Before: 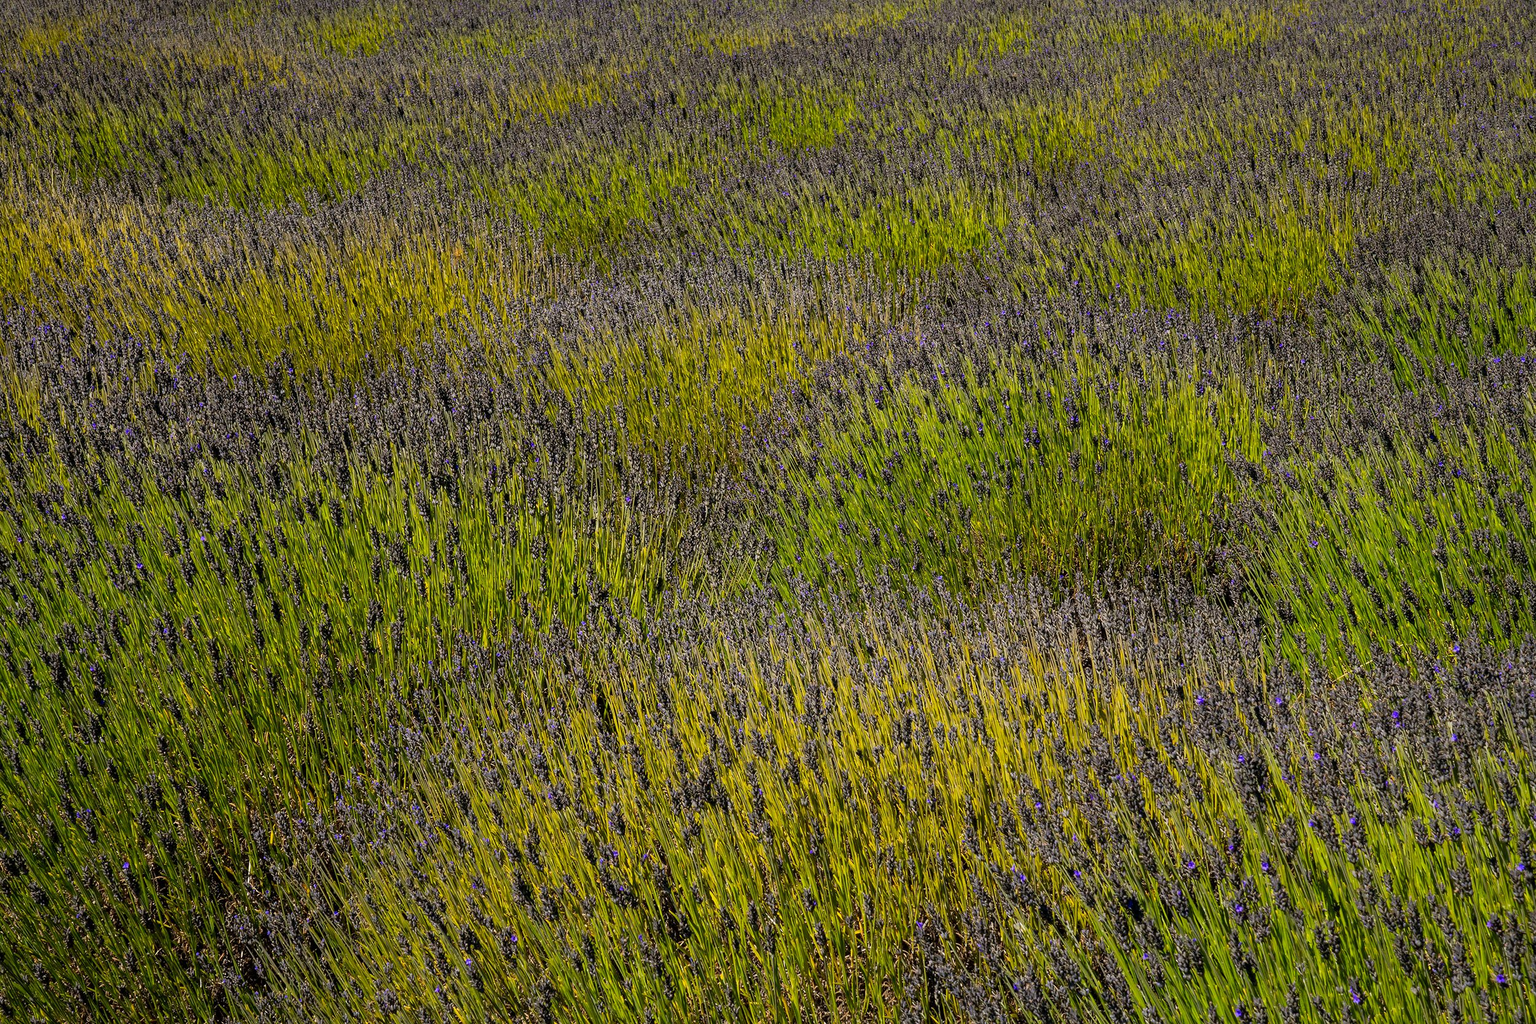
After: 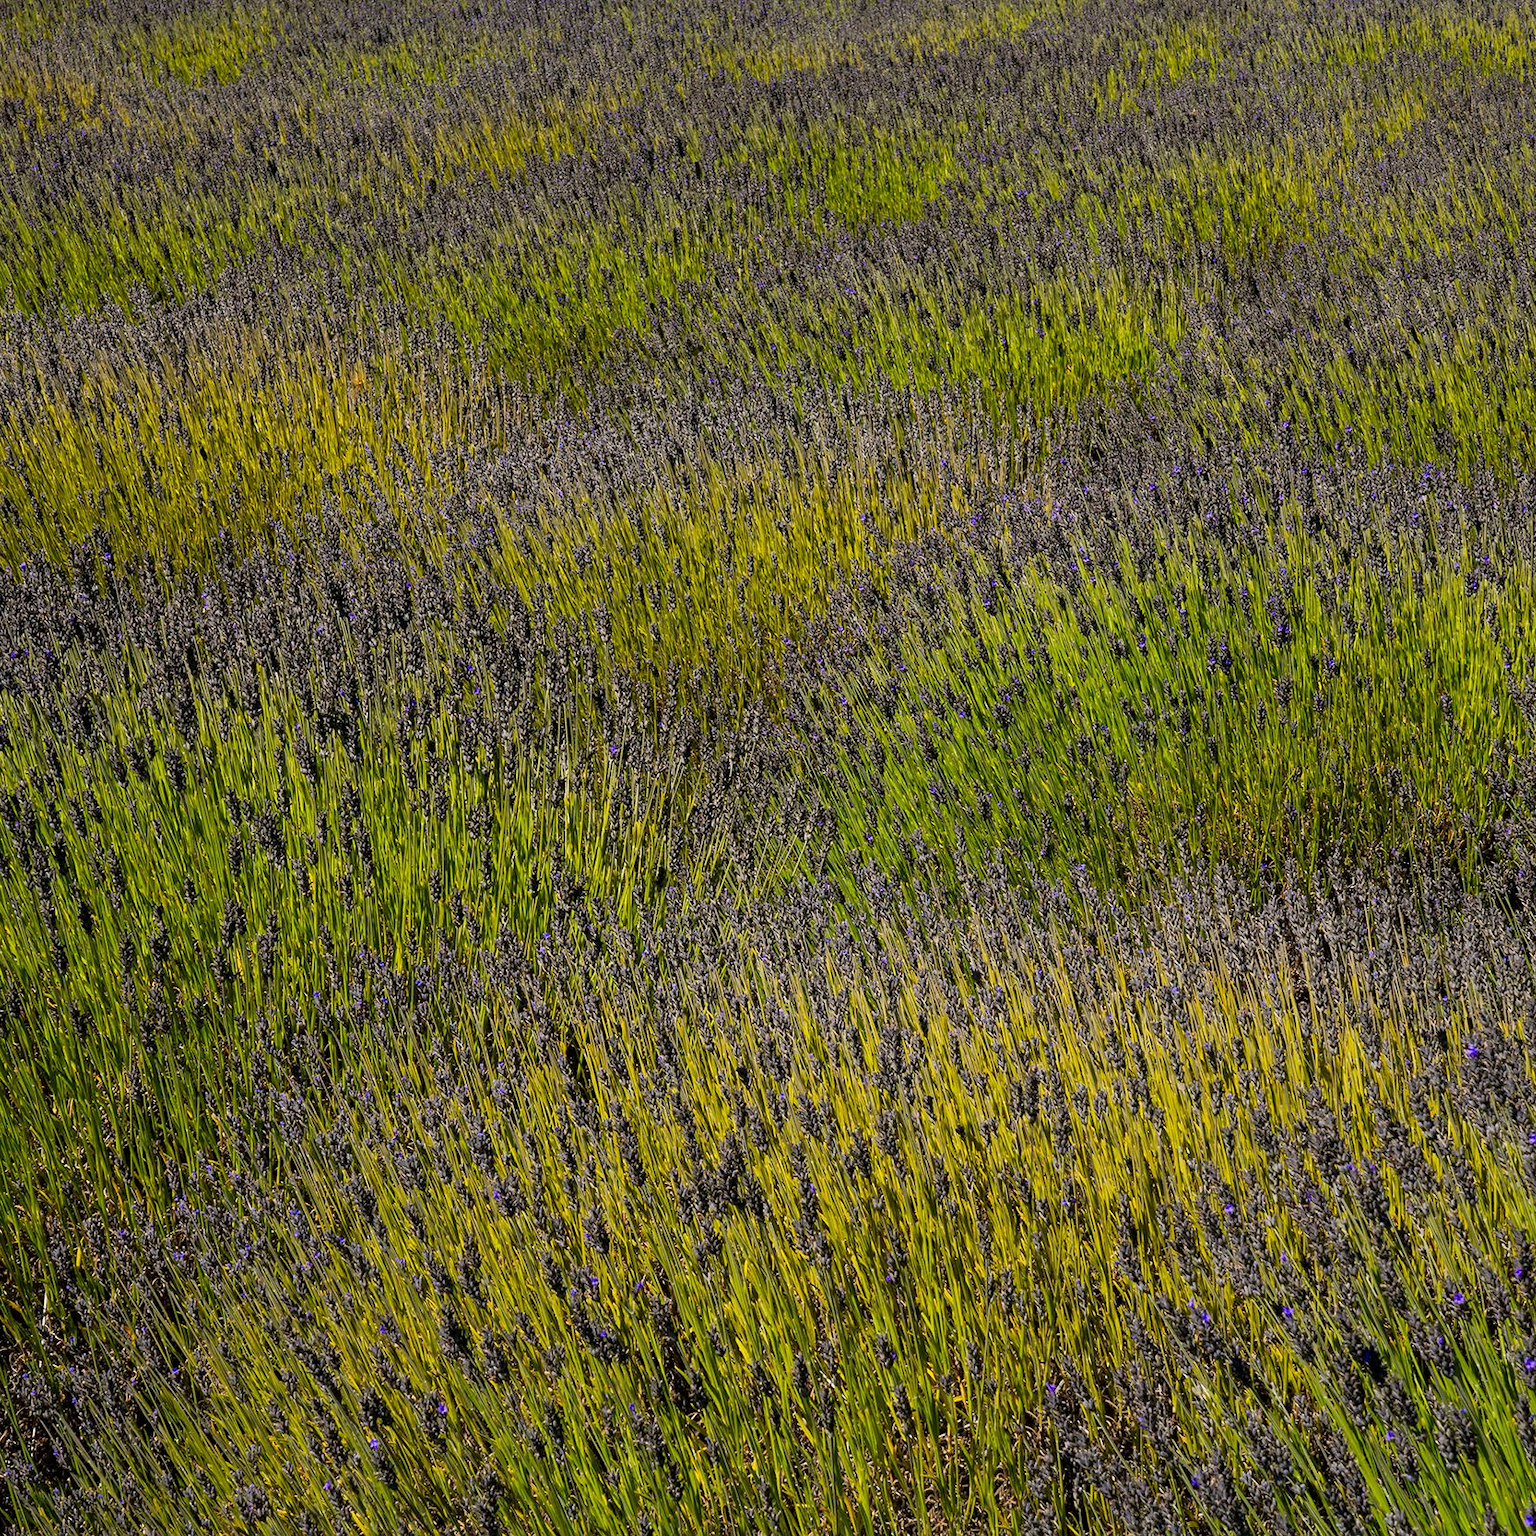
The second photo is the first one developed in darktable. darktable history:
crop and rotate: left 14.286%, right 19.053%
